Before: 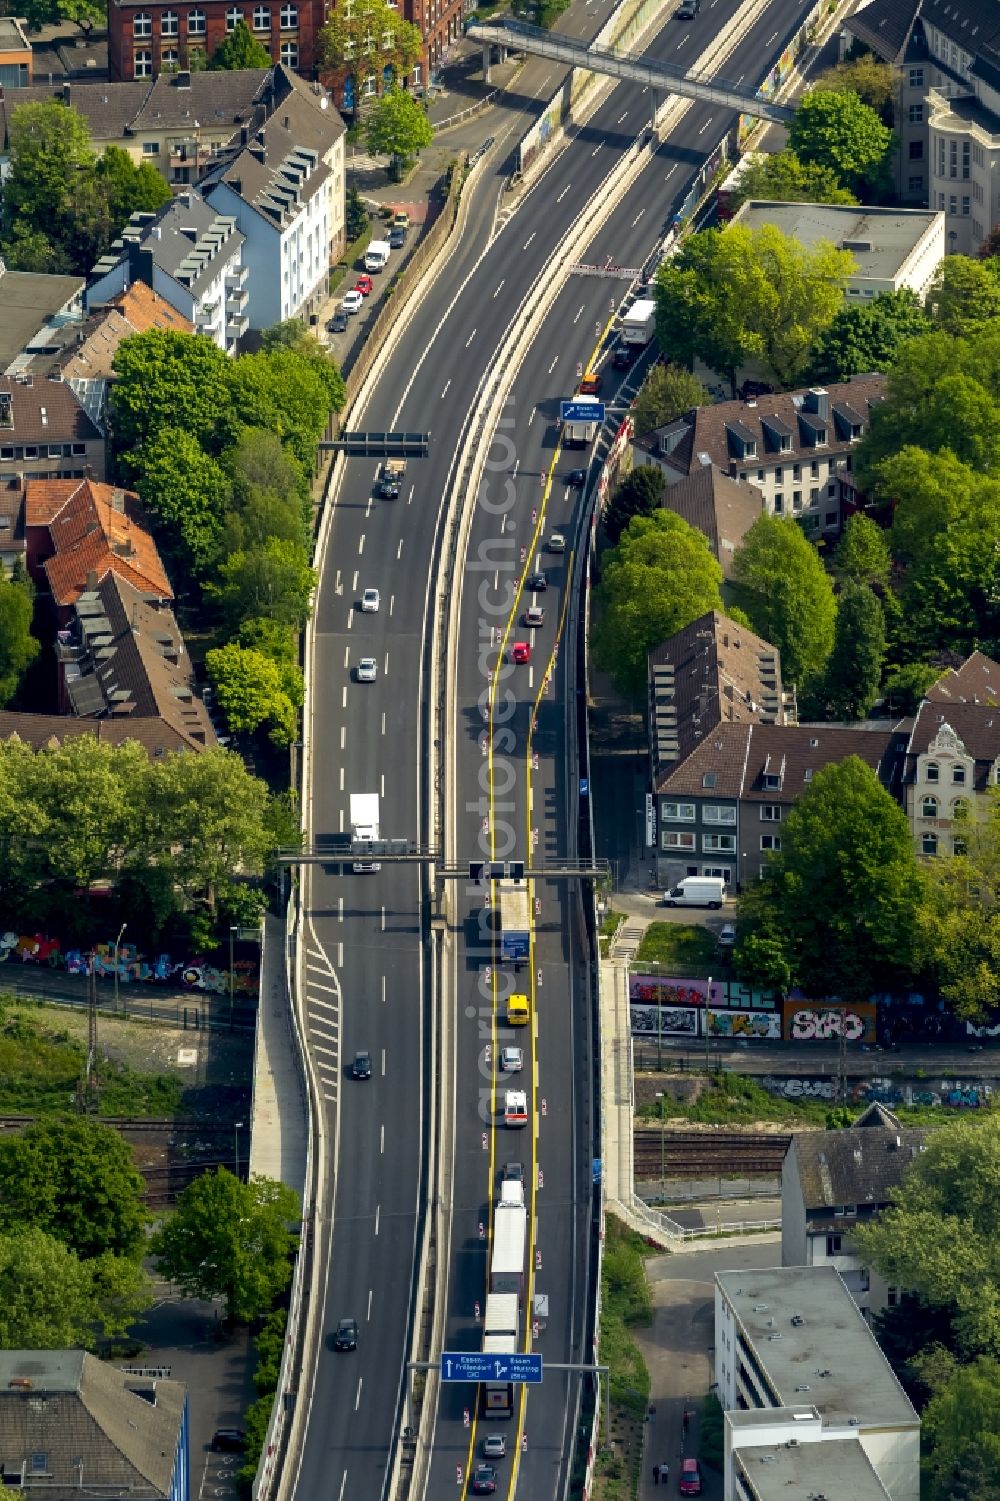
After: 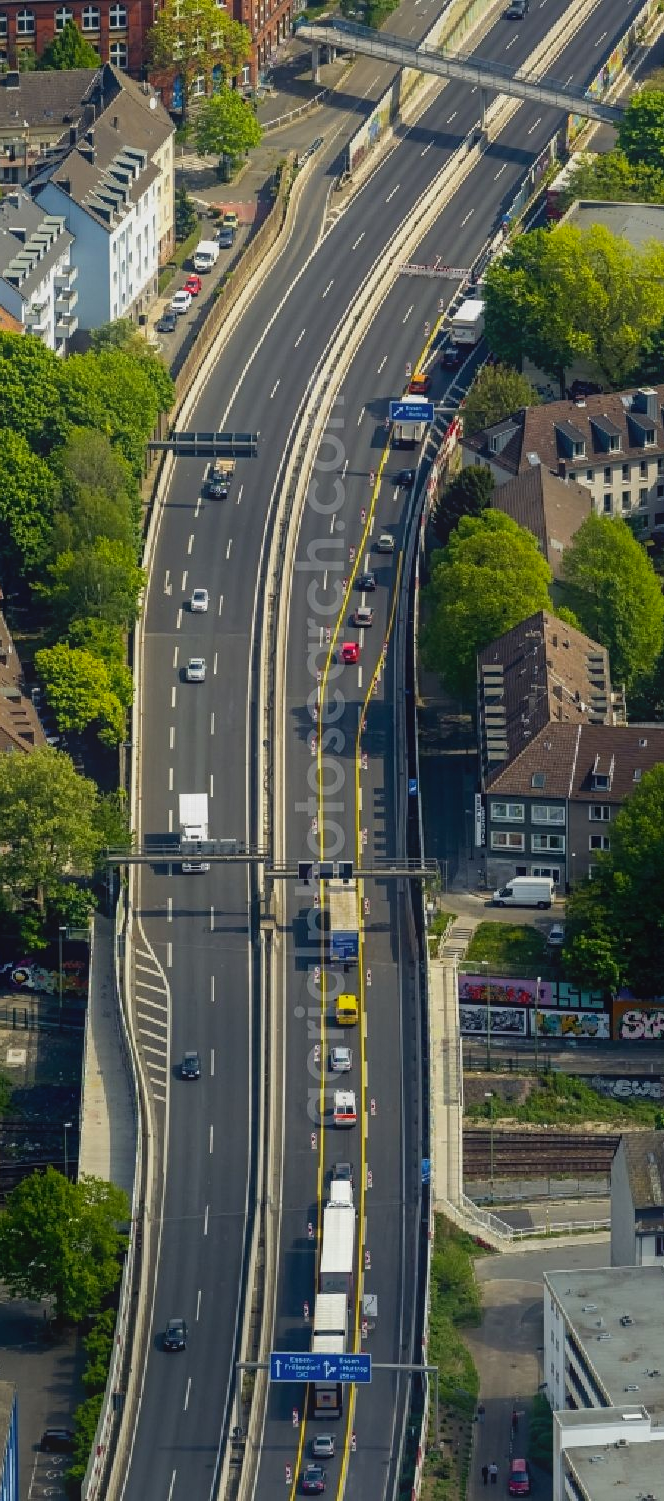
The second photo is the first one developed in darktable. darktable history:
crop: left 17.162%, right 16.421%
contrast equalizer: octaves 7, y [[0.439, 0.44, 0.442, 0.457, 0.493, 0.498], [0.5 ×6], [0.5 ×6], [0 ×6], [0 ×6]]
